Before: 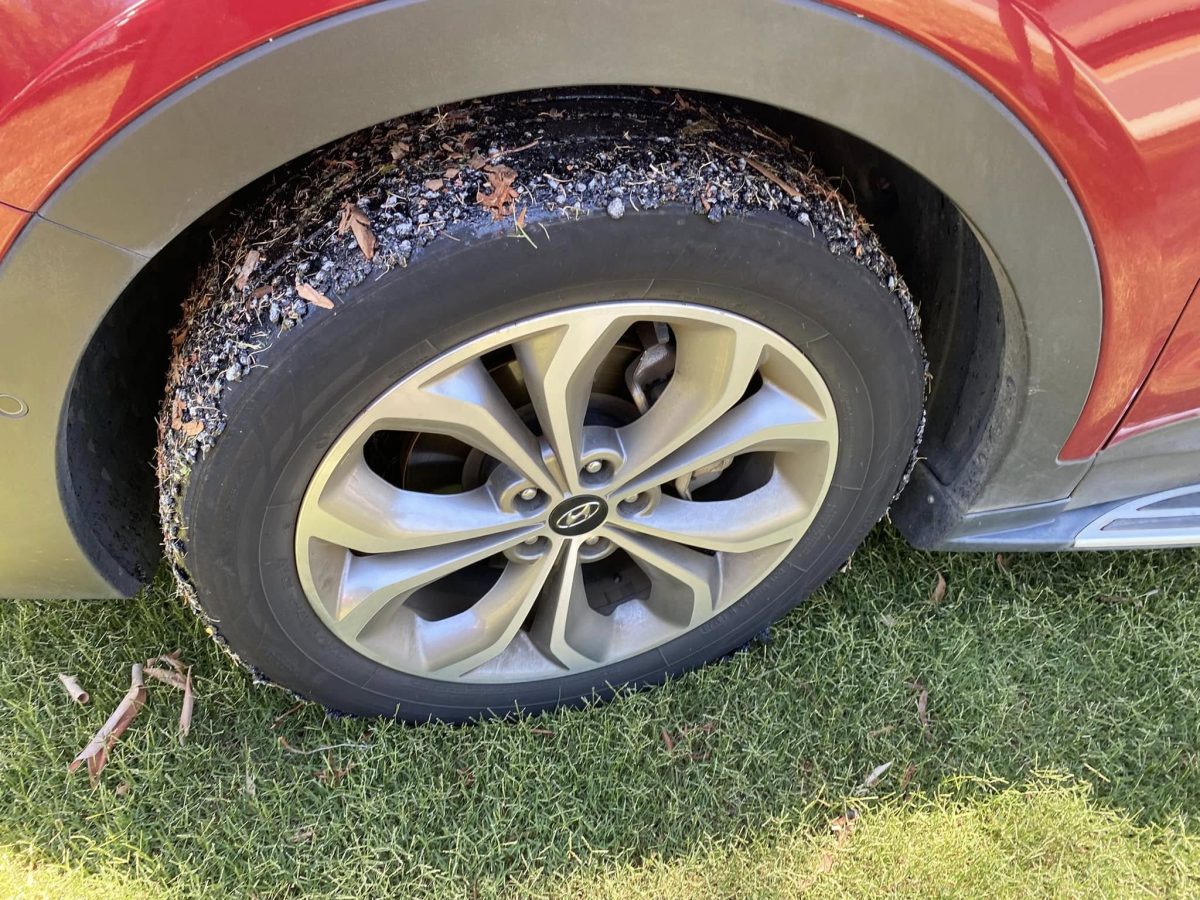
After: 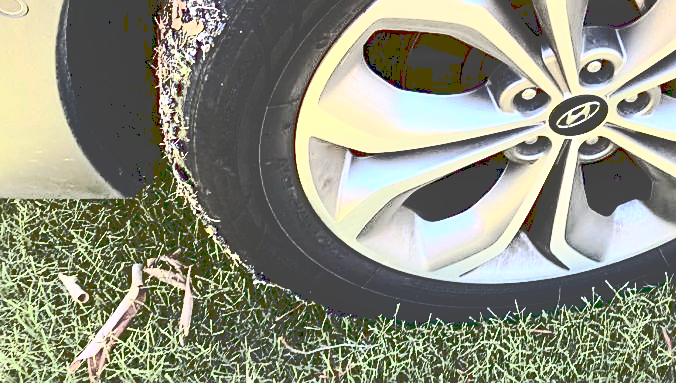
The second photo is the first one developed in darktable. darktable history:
sharpen: on, module defaults
tone curve: curves: ch0 [(0, 0) (0.003, 0.277) (0.011, 0.277) (0.025, 0.279) (0.044, 0.282) (0.069, 0.286) (0.1, 0.289) (0.136, 0.294) (0.177, 0.318) (0.224, 0.345) (0.277, 0.379) (0.335, 0.425) (0.399, 0.481) (0.468, 0.542) (0.543, 0.594) (0.623, 0.662) (0.709, 0.731) (0.801, 0.792) (0.898, 0.851) (1, 1)], preserve colors none
crop: top 44.483%, right 43.593%, bottom 12.892%
contrast brightness saturation: contrast 0.93, brightness 0.2
